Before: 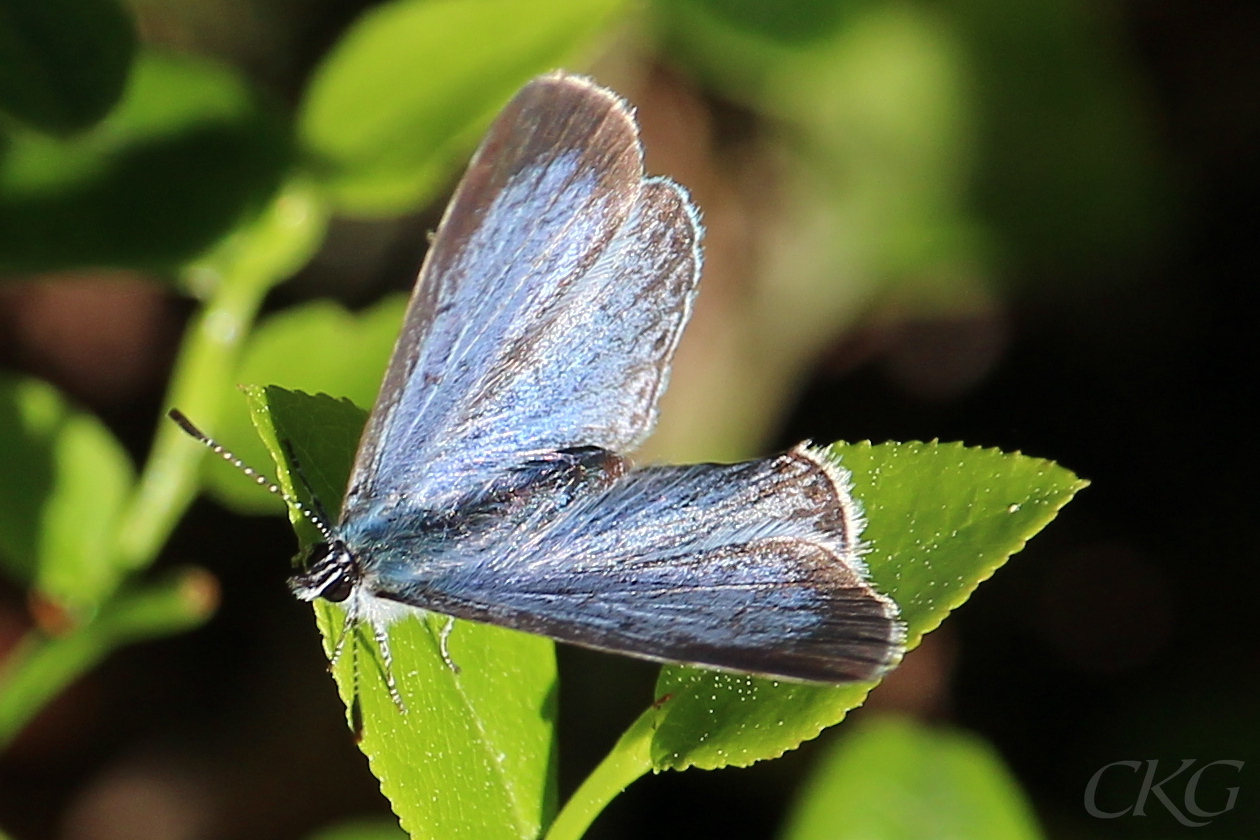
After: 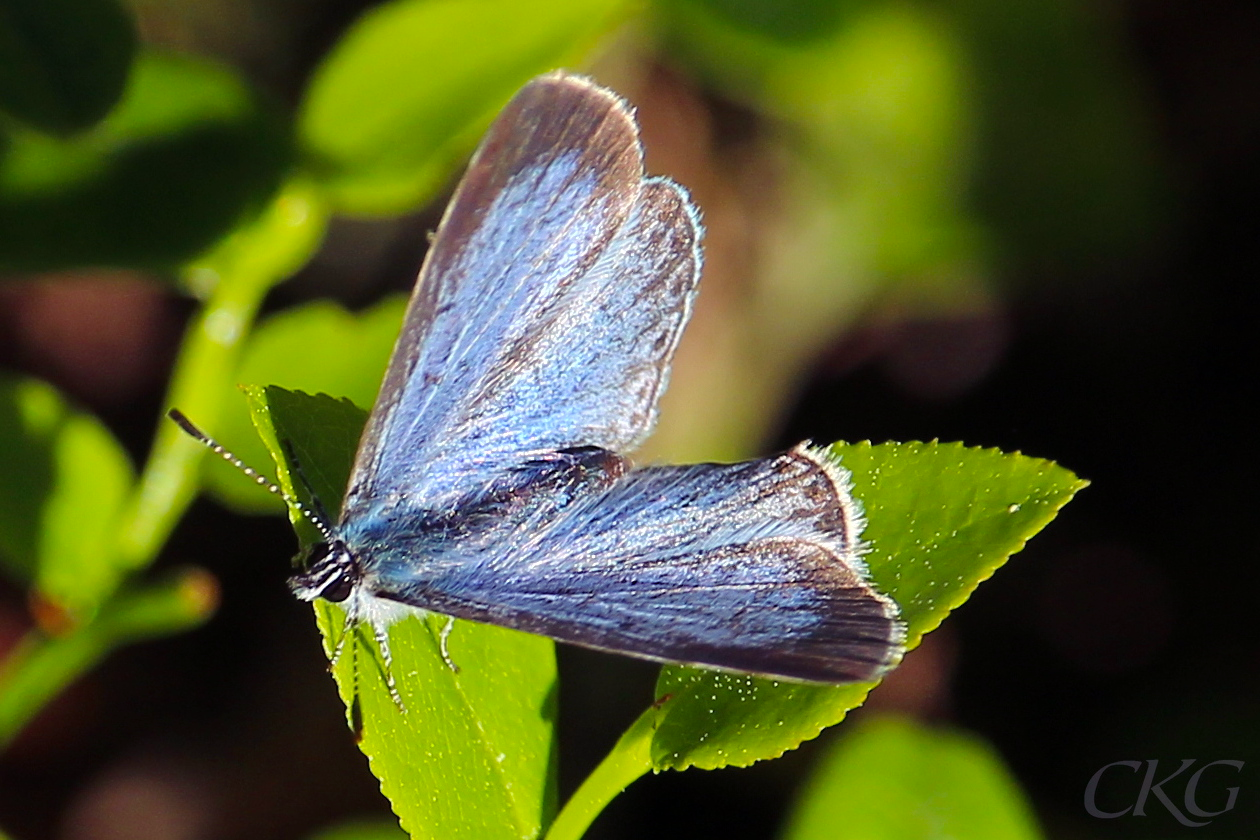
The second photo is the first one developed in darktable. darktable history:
color balance rgb: shadows lift › luminance -21.276%, shadows lift › chroma 9.135%, shadows lift › hue 283.16°, perceptual saturation grading › global saturation 24.881%, global vibrance 9.167%
tone equalizer: edges refinement/feathering 500, mask exposure compensation -1.57 EV, preserve details no
